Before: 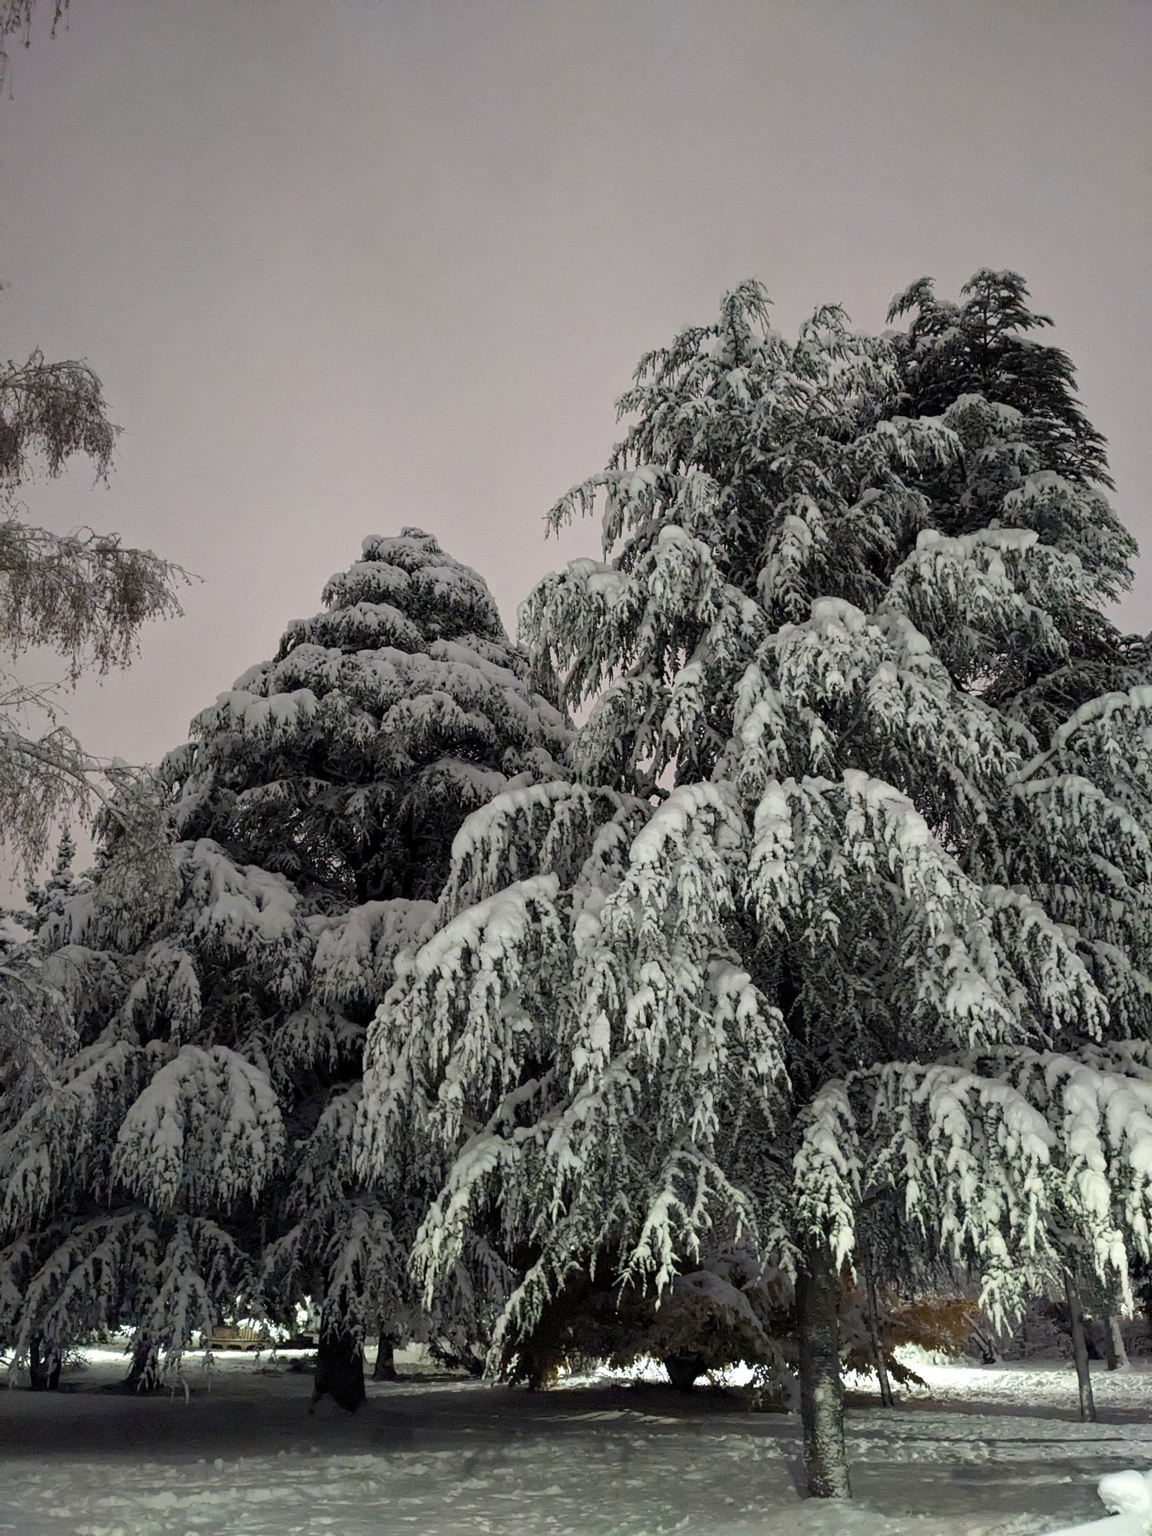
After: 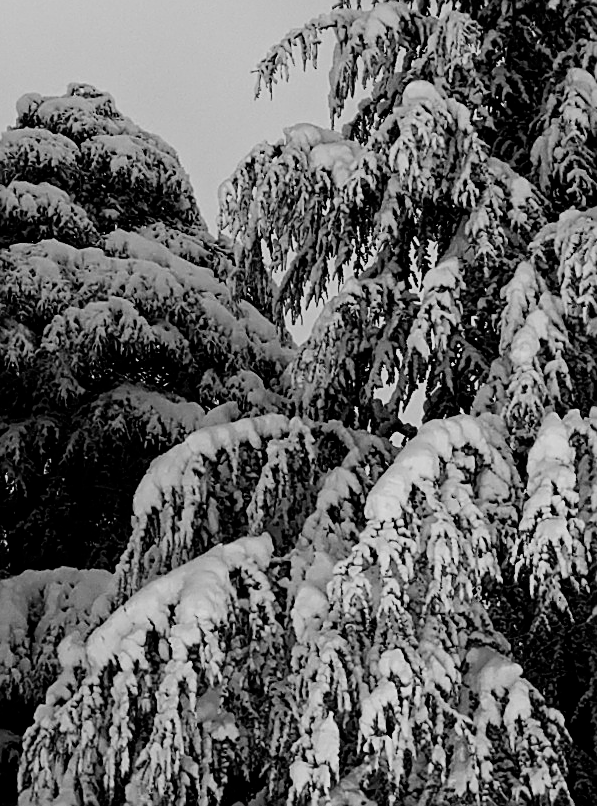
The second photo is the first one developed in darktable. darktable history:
filmic rgb: black relative exposure -5.07 EV, white relative exposure 3.53 EV, hardness 3.18, contrast 1.299, highlights saturation mix -49.54%, color science v4 (2020)
shadows and highlights: shadows -39.47, highlights 62.91, soften with gaussian
crop: left 30.372%, top 30.173%, right 29.807%, bottom 29.49%
sharpen: on, module defaults
